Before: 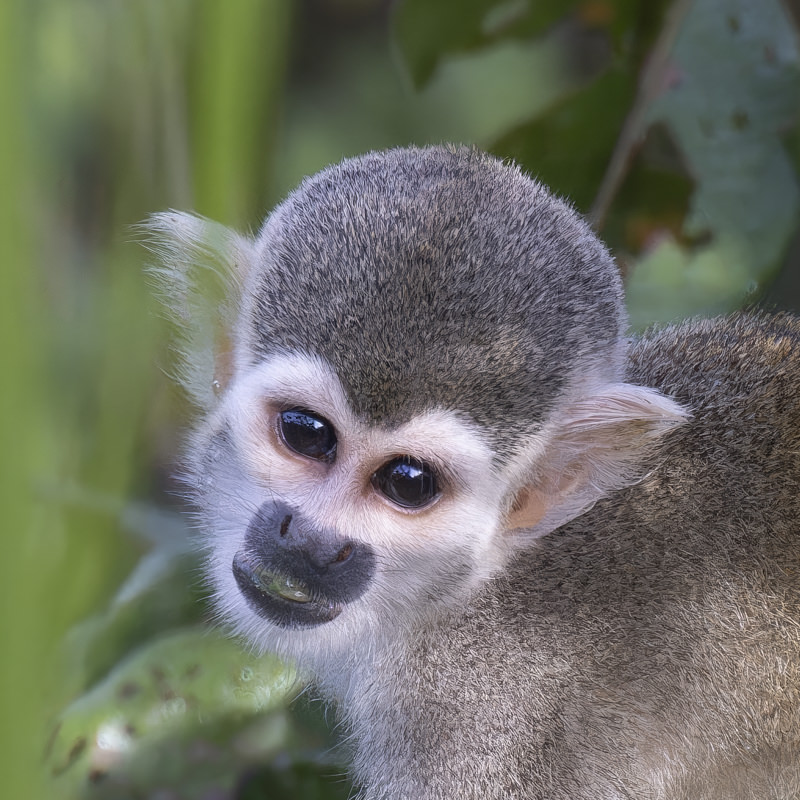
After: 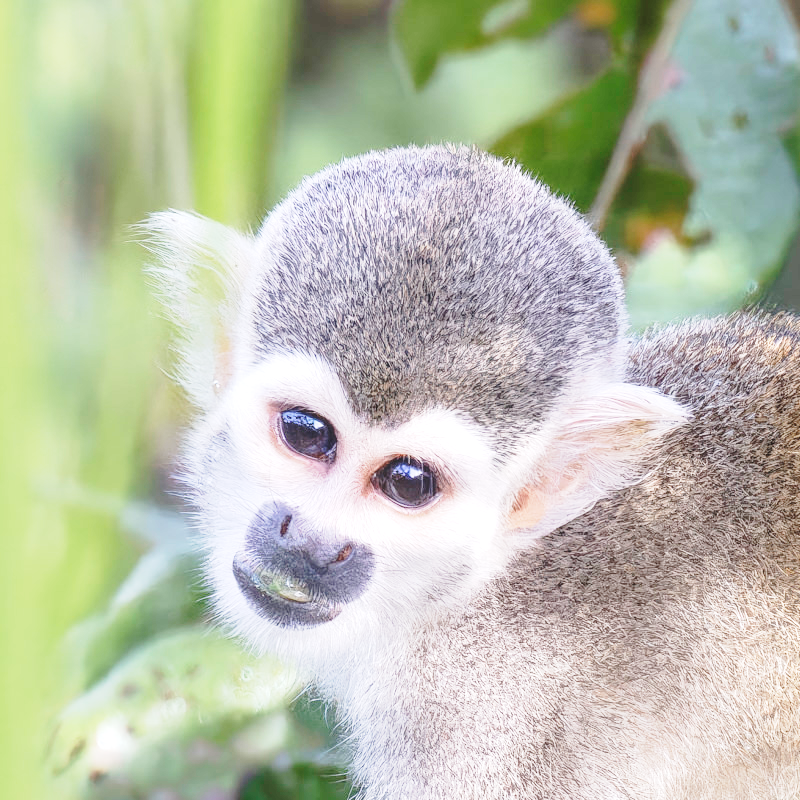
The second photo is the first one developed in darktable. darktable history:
shadows and highlights: shadows -10, white point adjustment 1.5, highlights 10
exposure: black level correction 0, exposure 1.2 EV, compensate exposure bias true, compensate highlight preservation false
contrast brightness saturation: contrast -0.15, brightness 0.05, saturation -0.12
base curve: curves: ch0 [(0, 0) (0.028, 0.03) (0.121, 0.232) (0.46, 0.748) (0.859, 0.968) (1, 1)], preserve colors none
local contrast: on, module defaults
